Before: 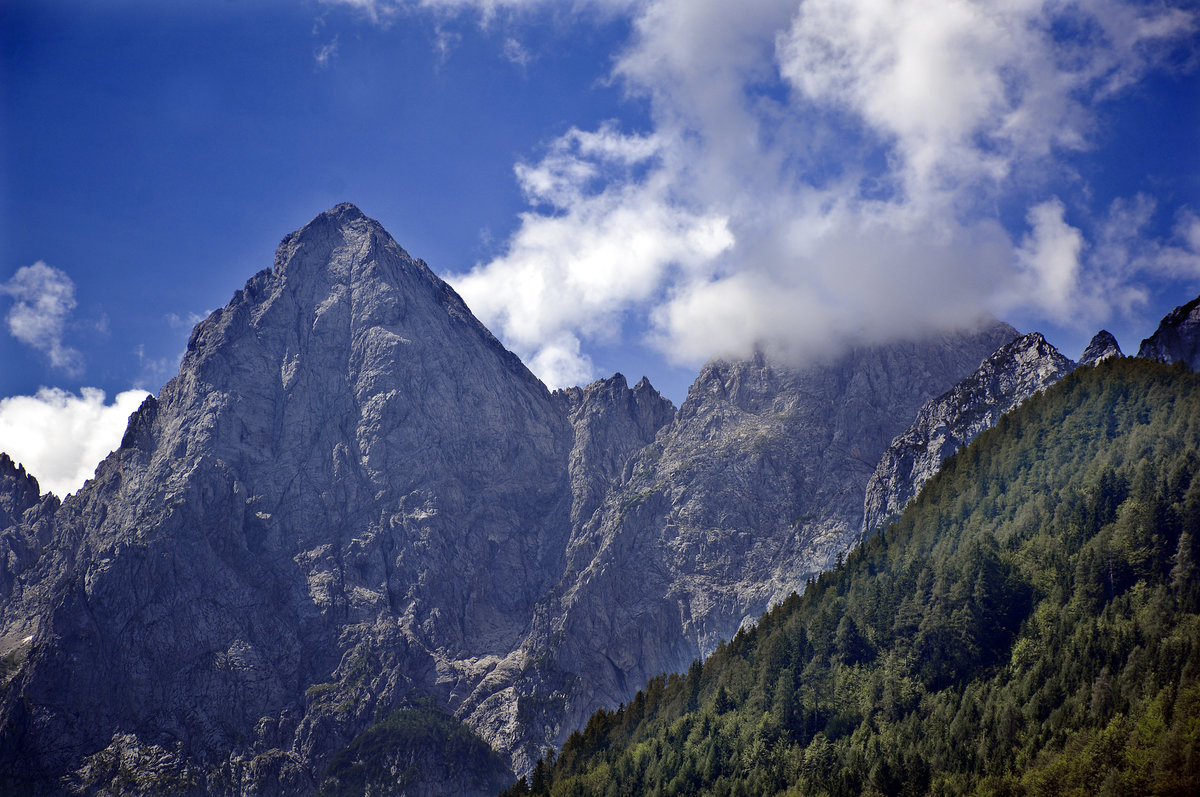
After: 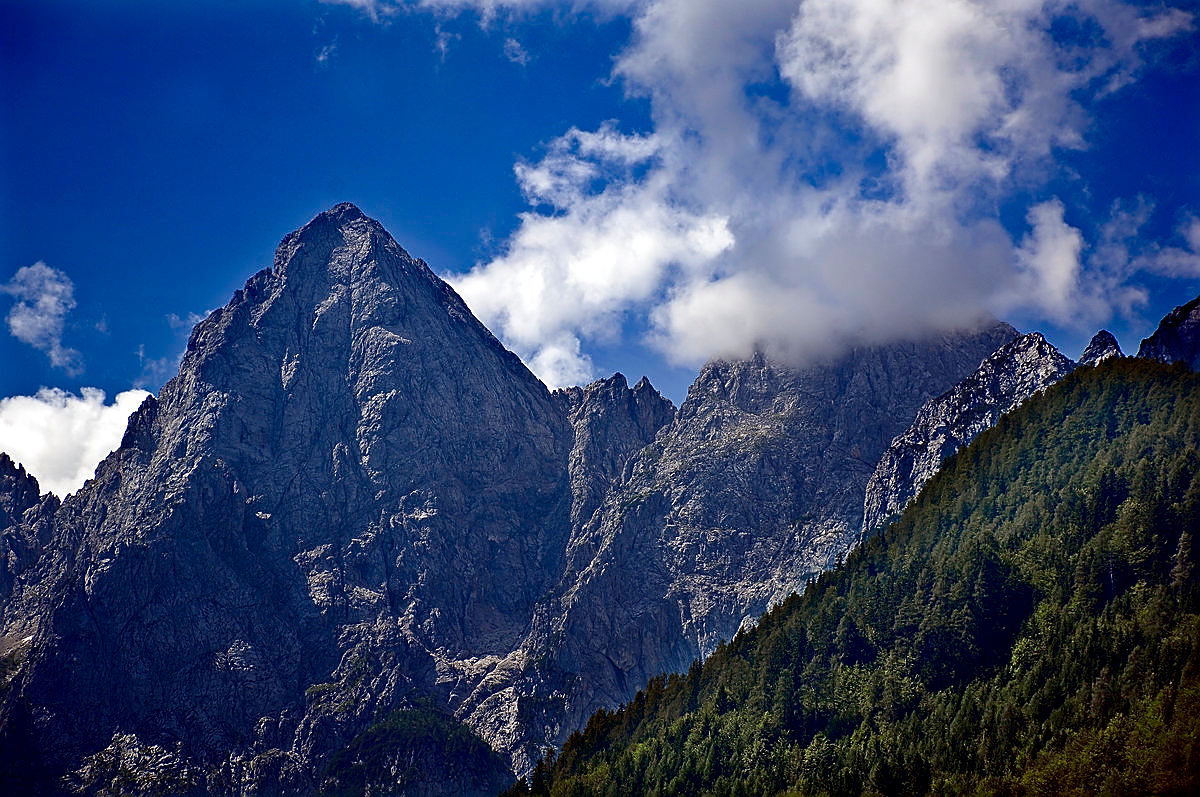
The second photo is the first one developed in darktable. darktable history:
contrast brightness saturation: contrast 0.07, brightness -0.15, saturation 0.116
sharpen: radius 1.351, amount 1.264, threshold 0.647
